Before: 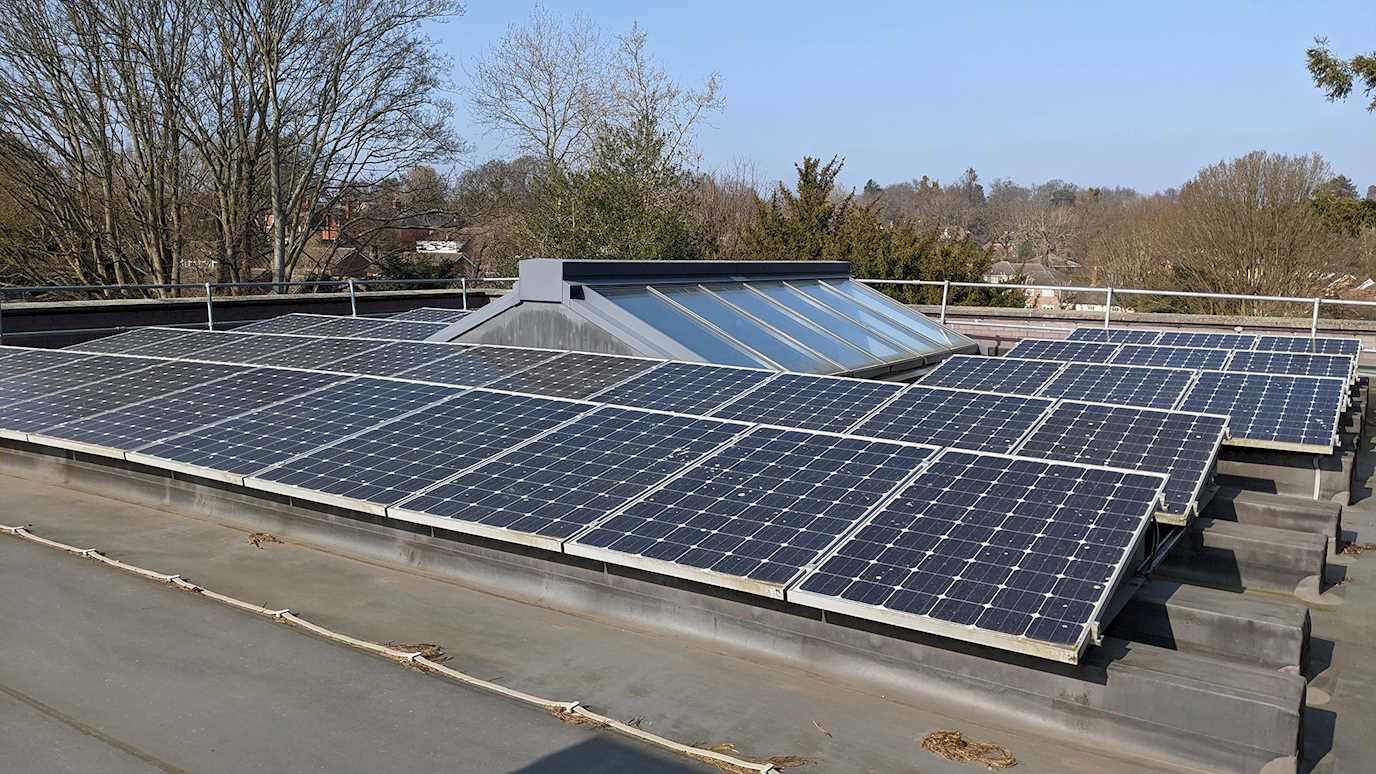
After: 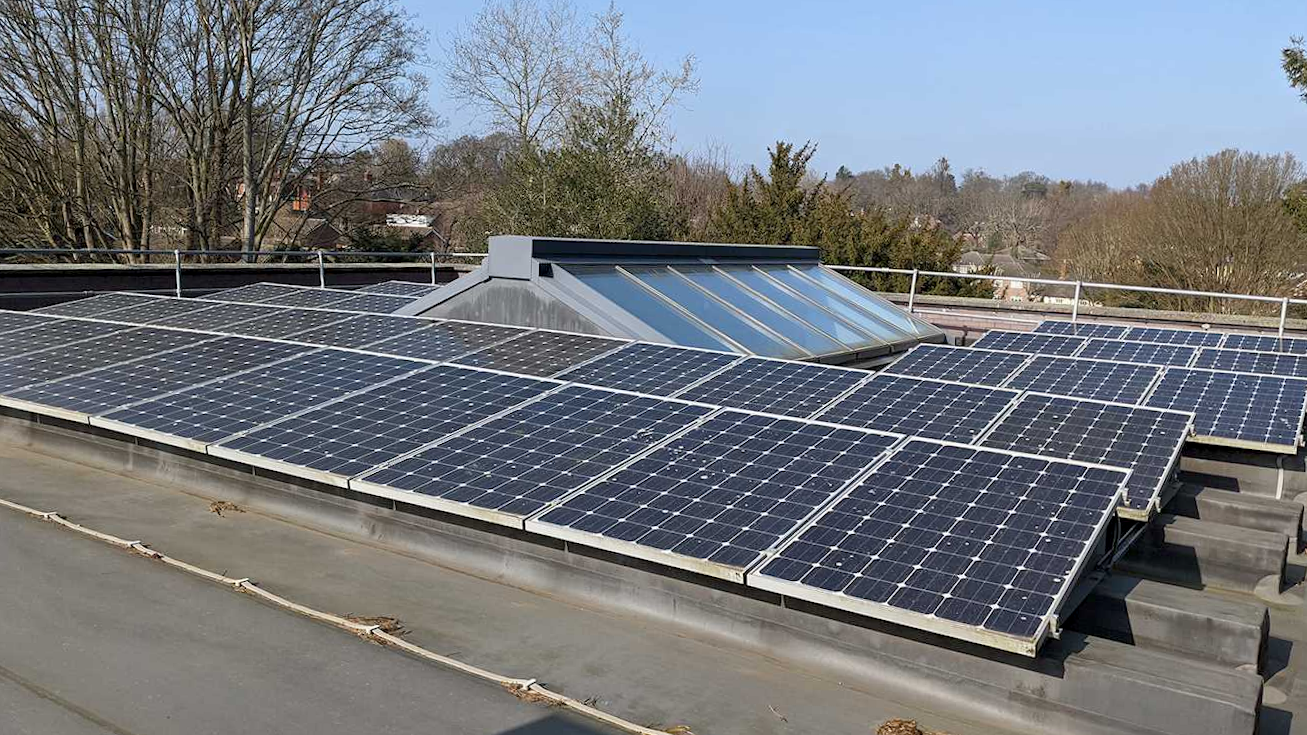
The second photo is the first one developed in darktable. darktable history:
crop and rotate: angle -1.69°
exposure: black level correction 0.002, compensate highlight preservation false
